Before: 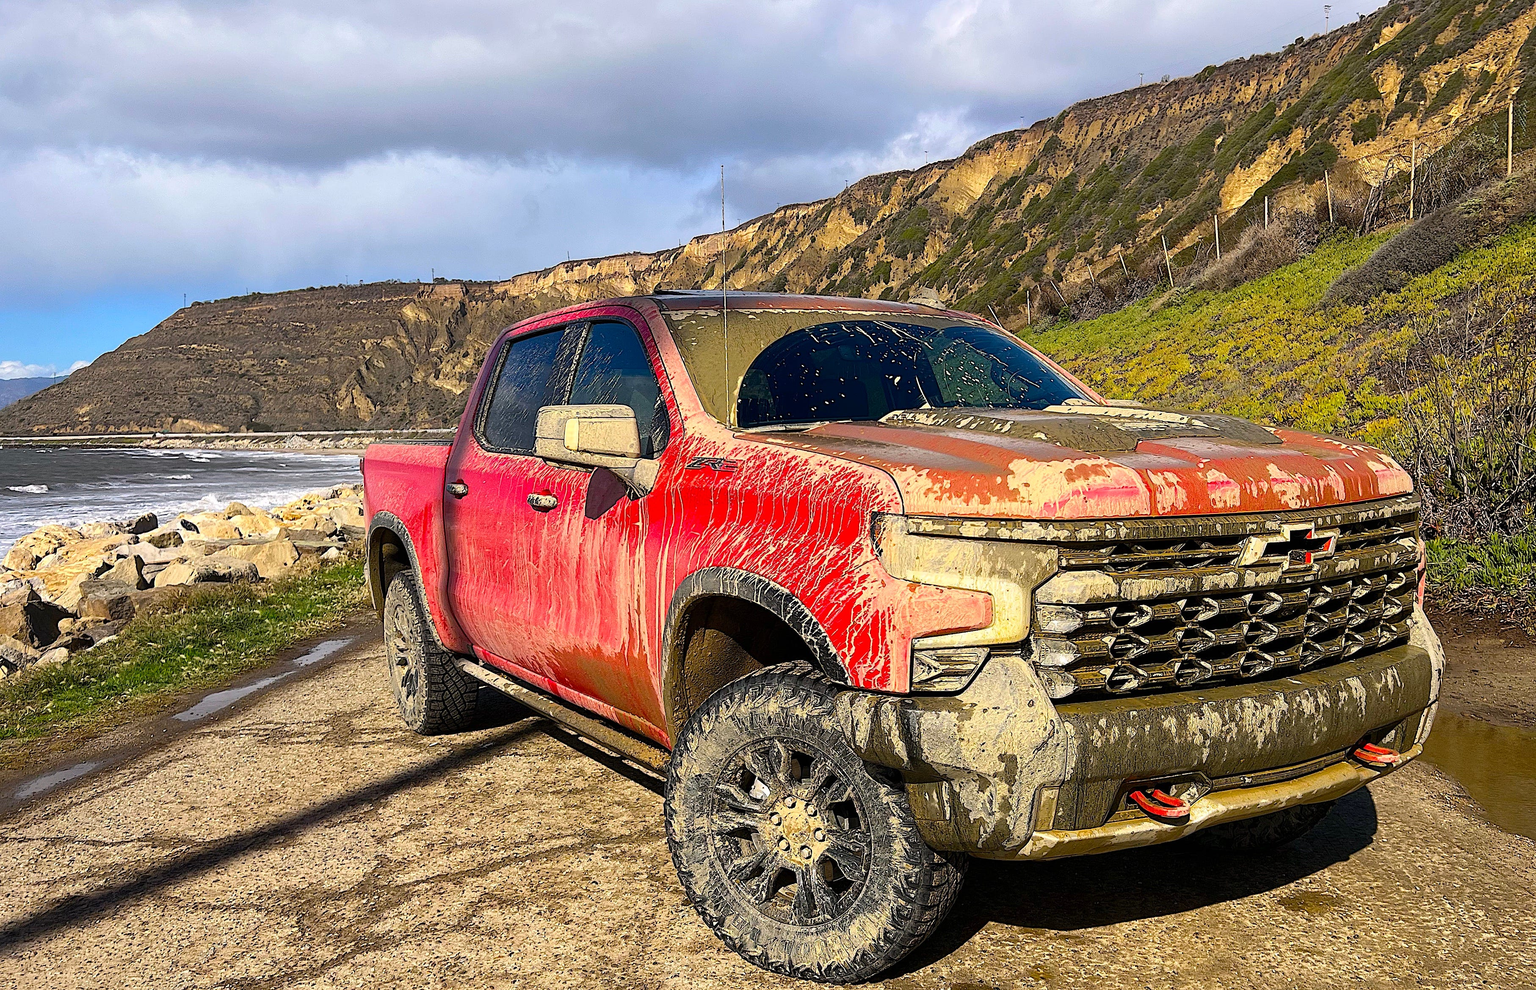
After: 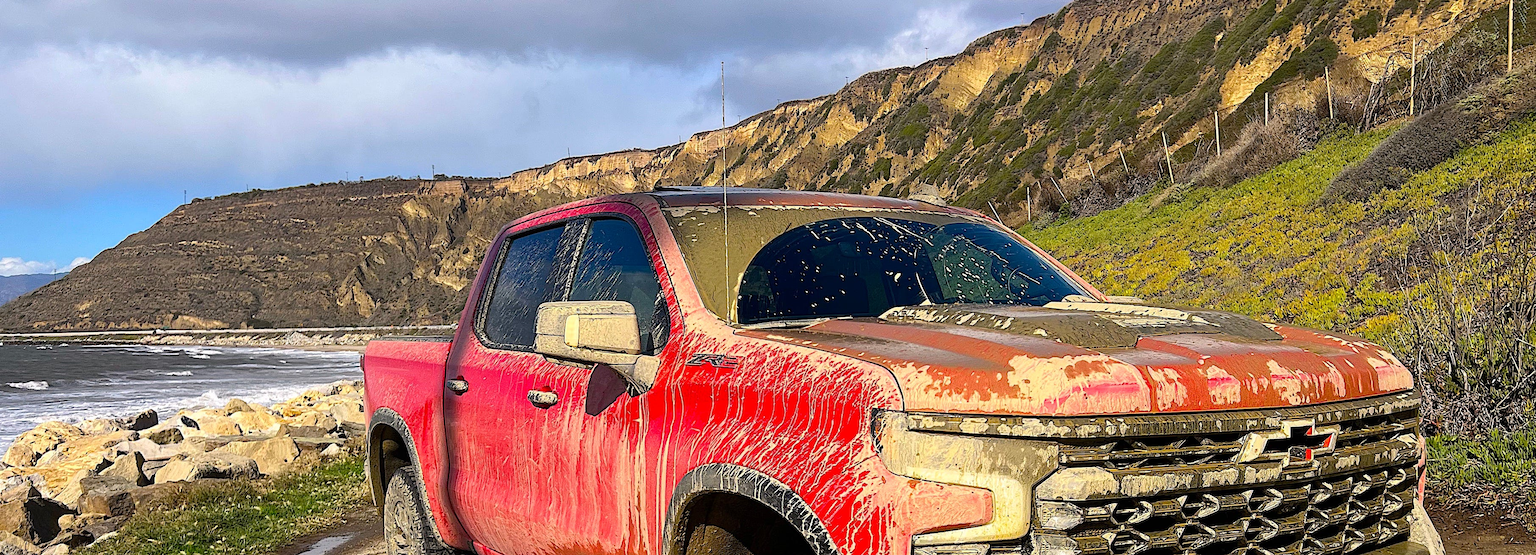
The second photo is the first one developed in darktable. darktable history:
crop and rotate: top 10.497%, bottom 33.387%
